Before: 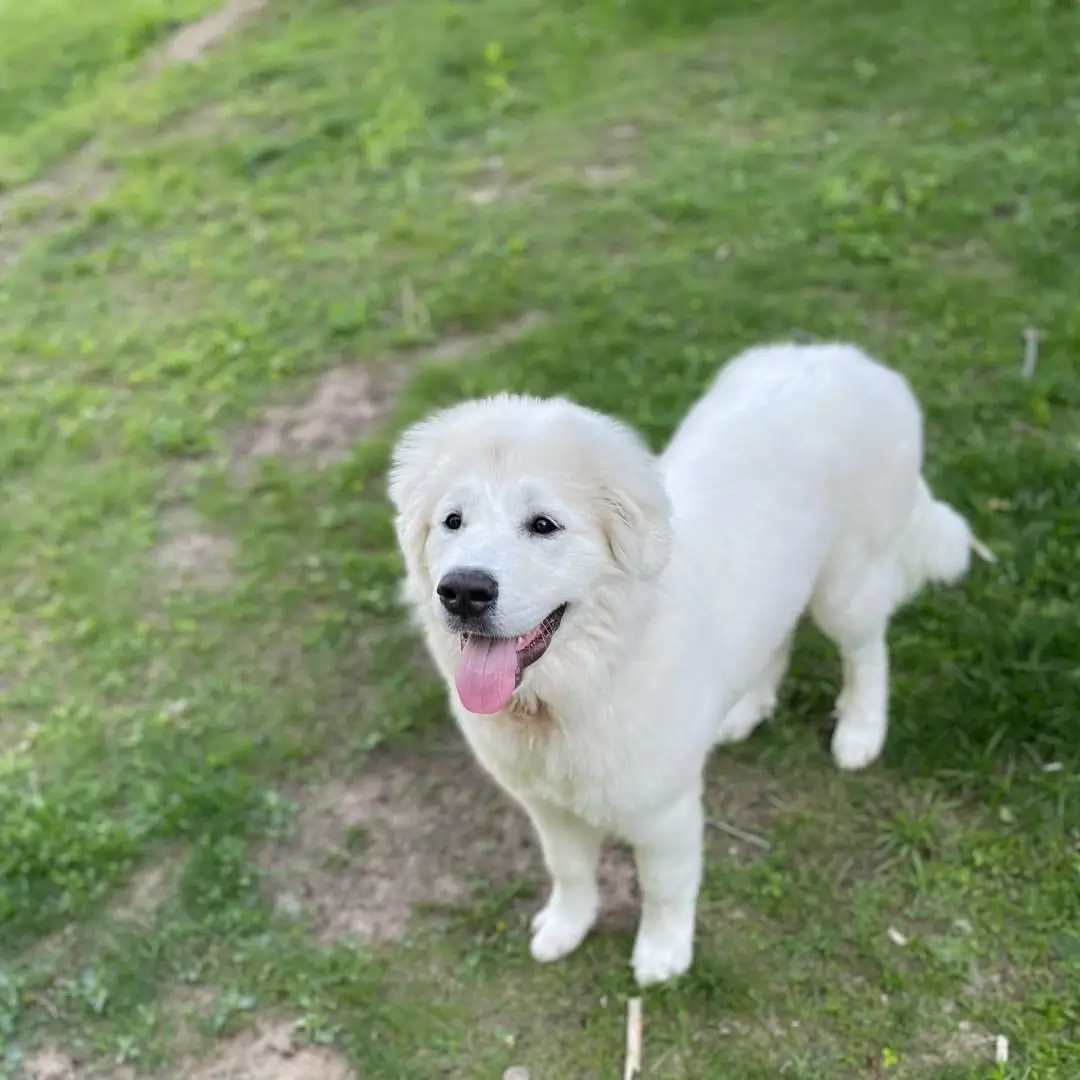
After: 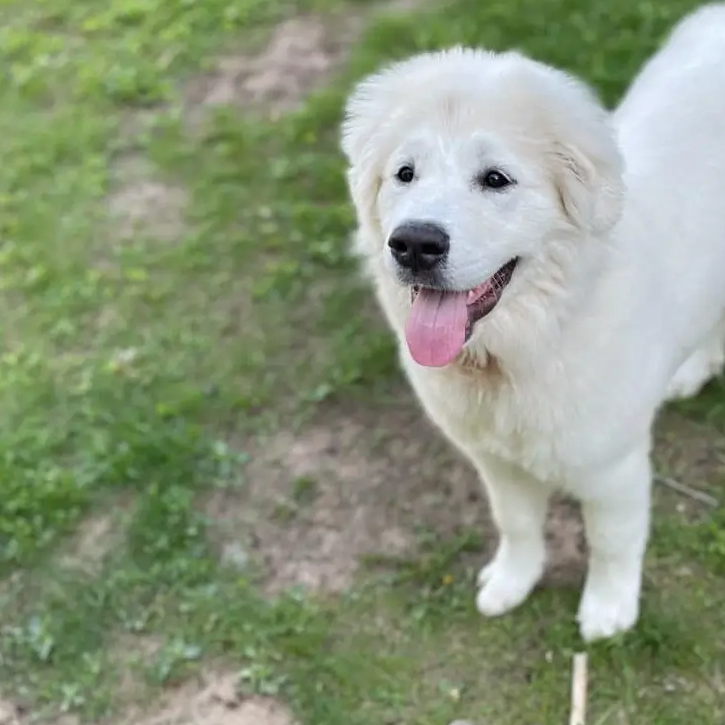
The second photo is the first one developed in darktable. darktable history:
crop and rotate: angle -0.82°, left 3.85%, top 31.828%, right 27.992%
shadows and highlights: shadows 35, highlights -35, soften with gaussian
tone equalizer: on, module defaults
